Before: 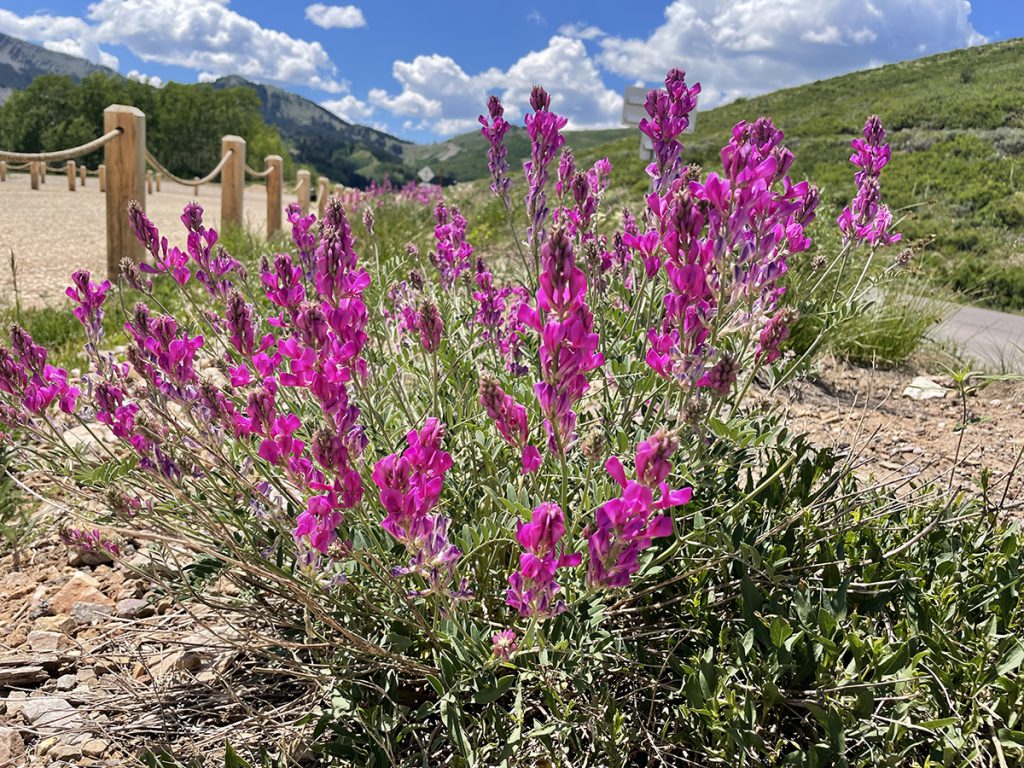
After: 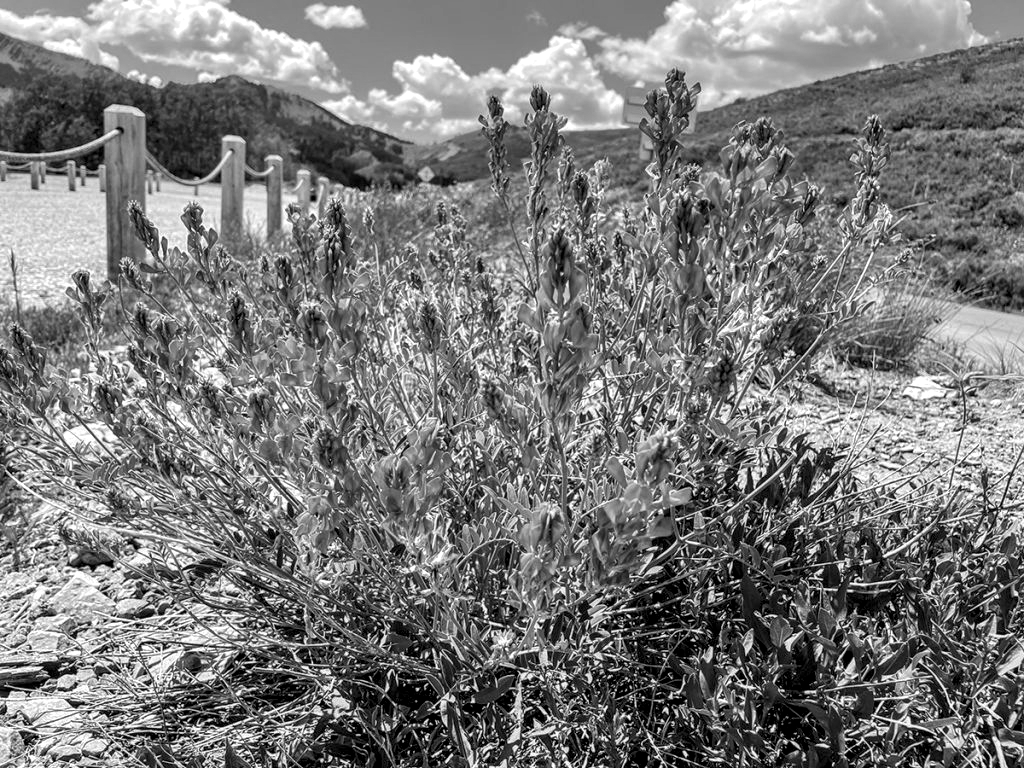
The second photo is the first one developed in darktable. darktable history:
local contrast: detail 142%
color zones: curves: ch0 [(0.004, 0.588) (0.116, 0.636) (0.259, 0.476) (0.423, 0.464) (0.75, 0.5)]; ch1 [(0, 0) (0.143, 0) (0.286, 0) (0.429, 0) (0.571, 0) (0.714, 0) (0.857, 0)]
